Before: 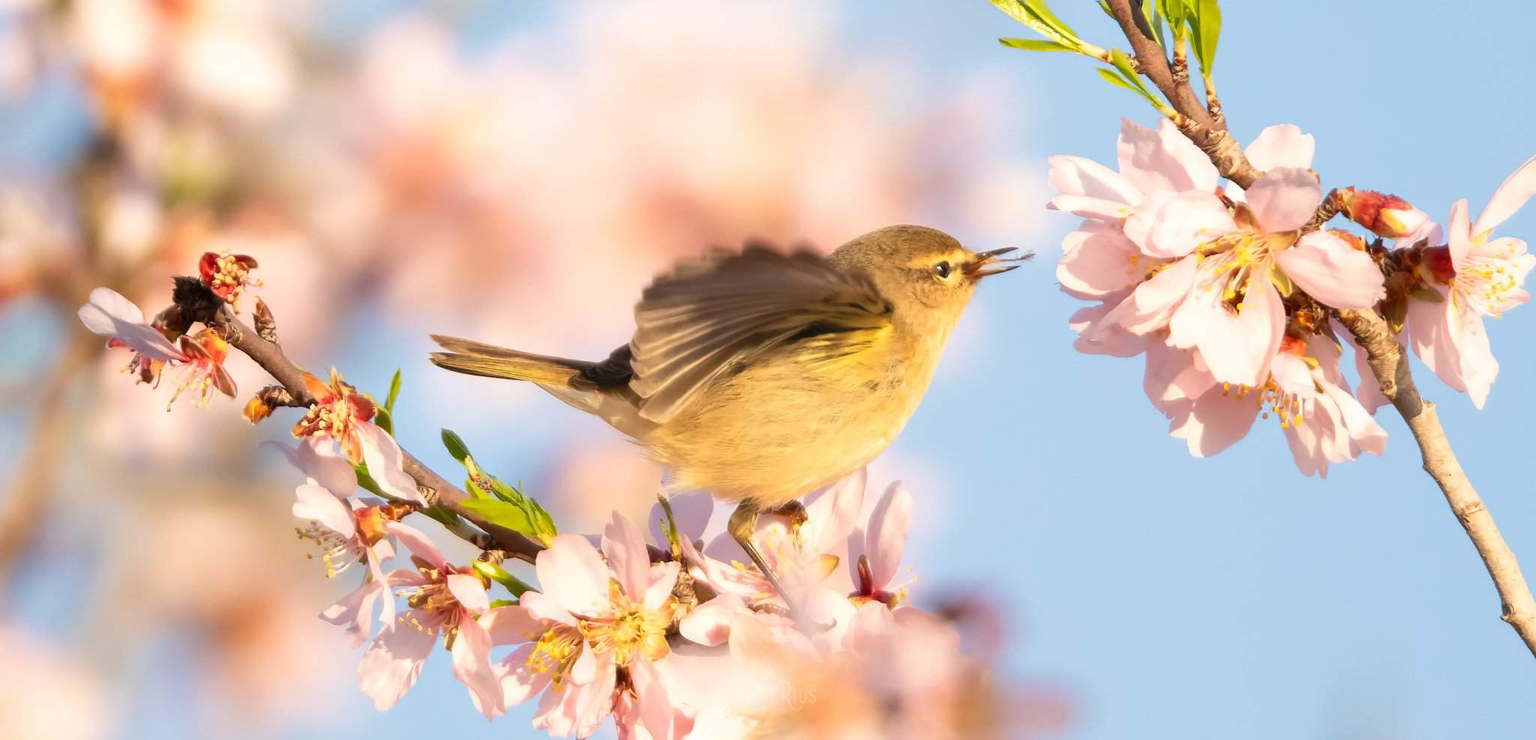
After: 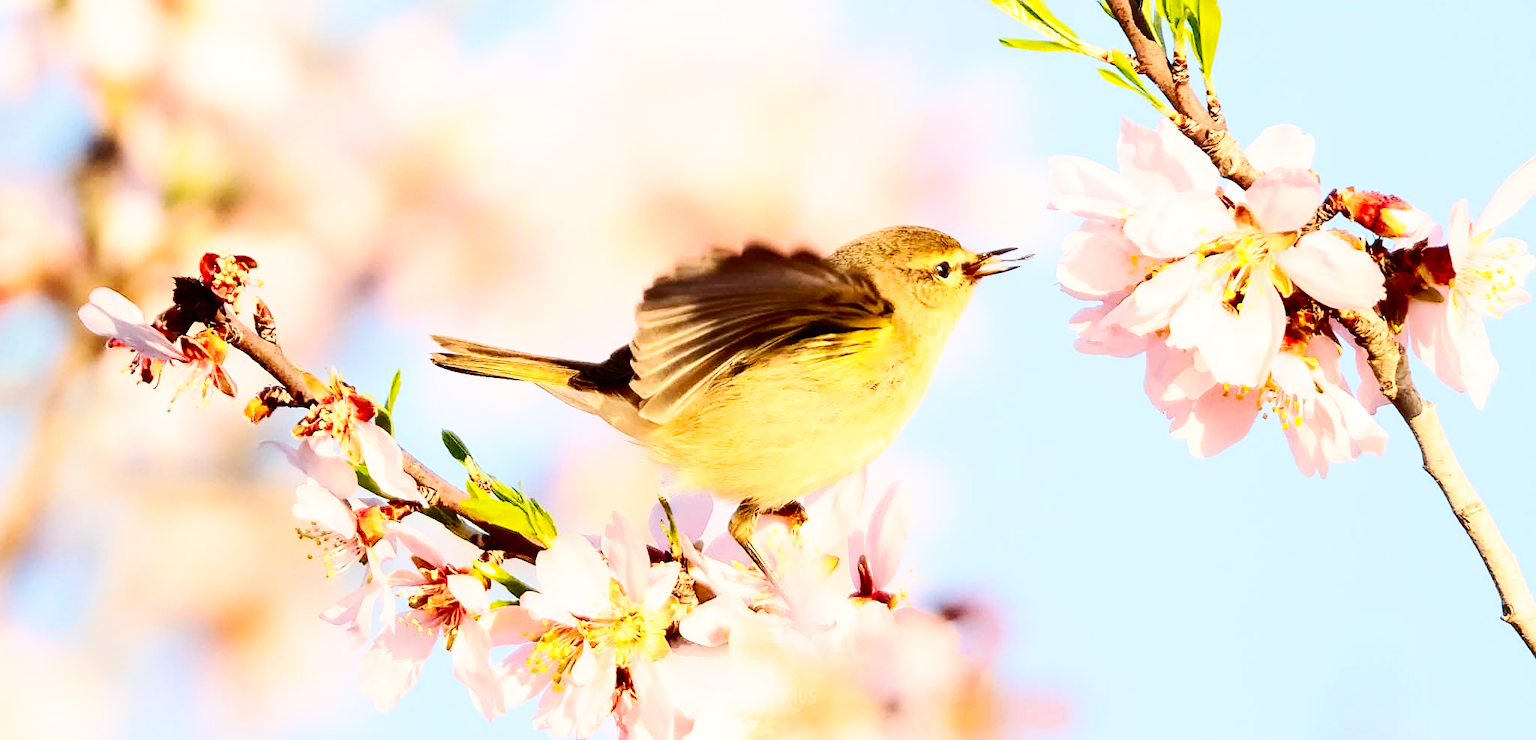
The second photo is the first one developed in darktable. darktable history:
base curve: curves: ch0 [(0, 0) (0.036, 0.025) (0.121, 0.166) (0.206, 0.329) (0.605, 0.79) (1, 1)], preserve colors none
sharpen: amount 0.497
contrast brightness saturation: contrast 0.305, brightness -0.081, saturation 0.172
